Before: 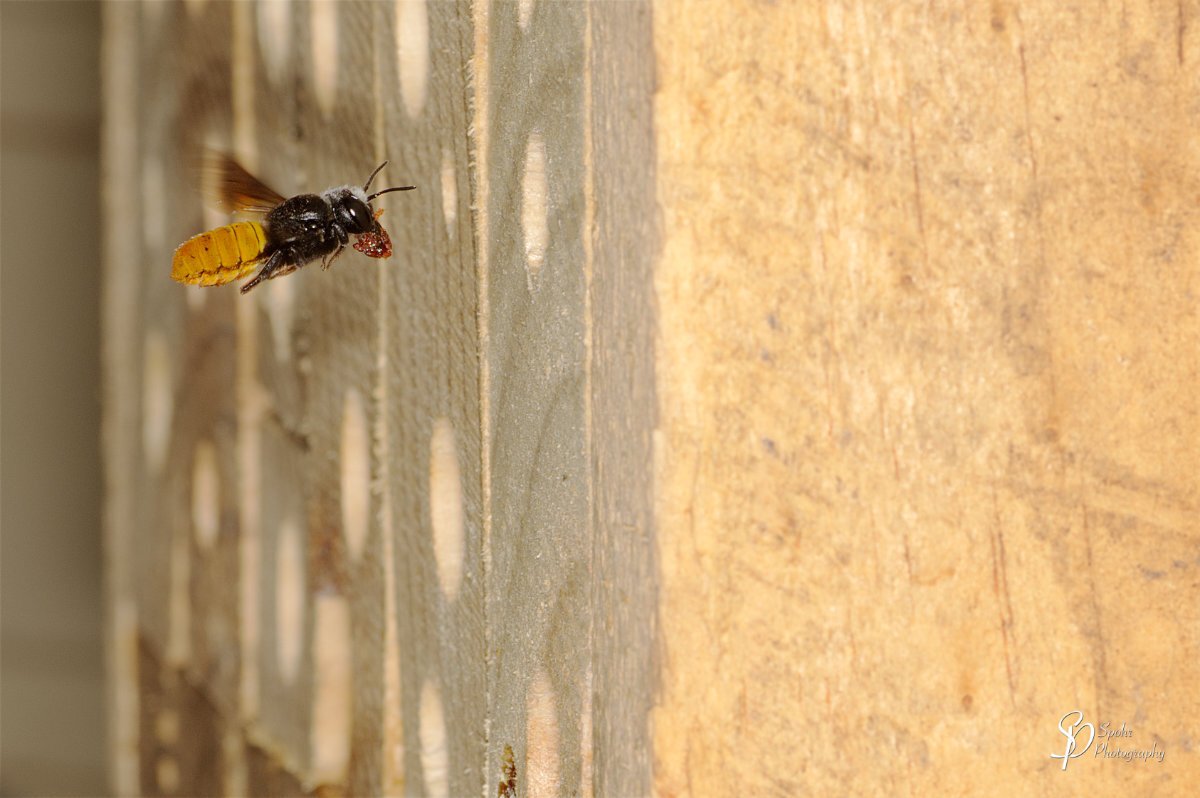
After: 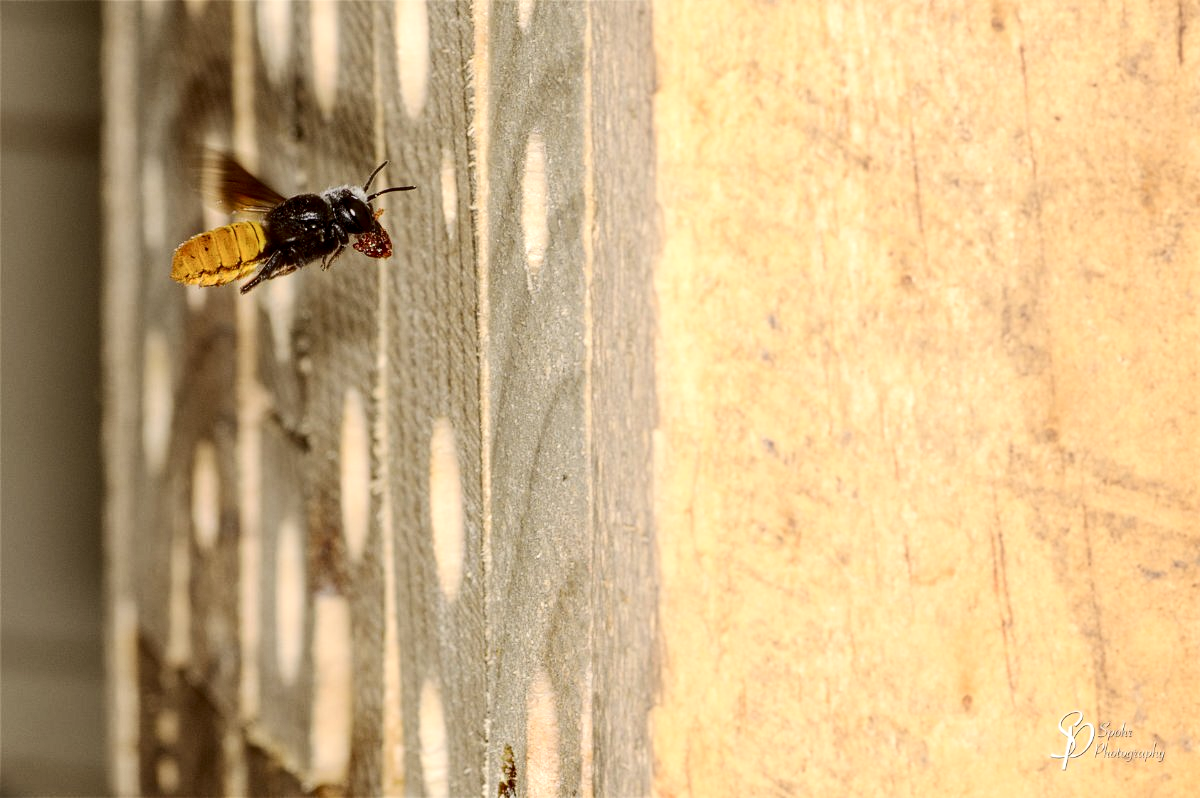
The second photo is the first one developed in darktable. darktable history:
contrast brightness saturation: contrast 0.283
local contrast: detail 130%
